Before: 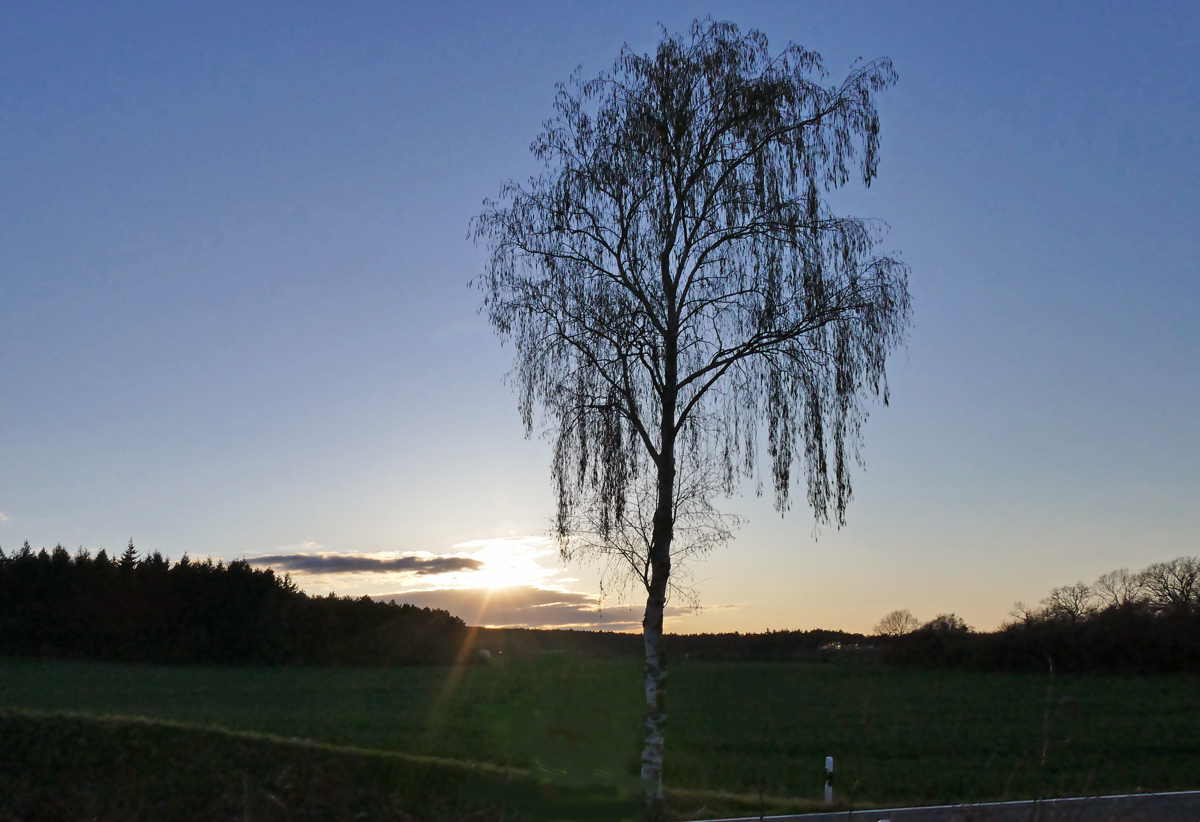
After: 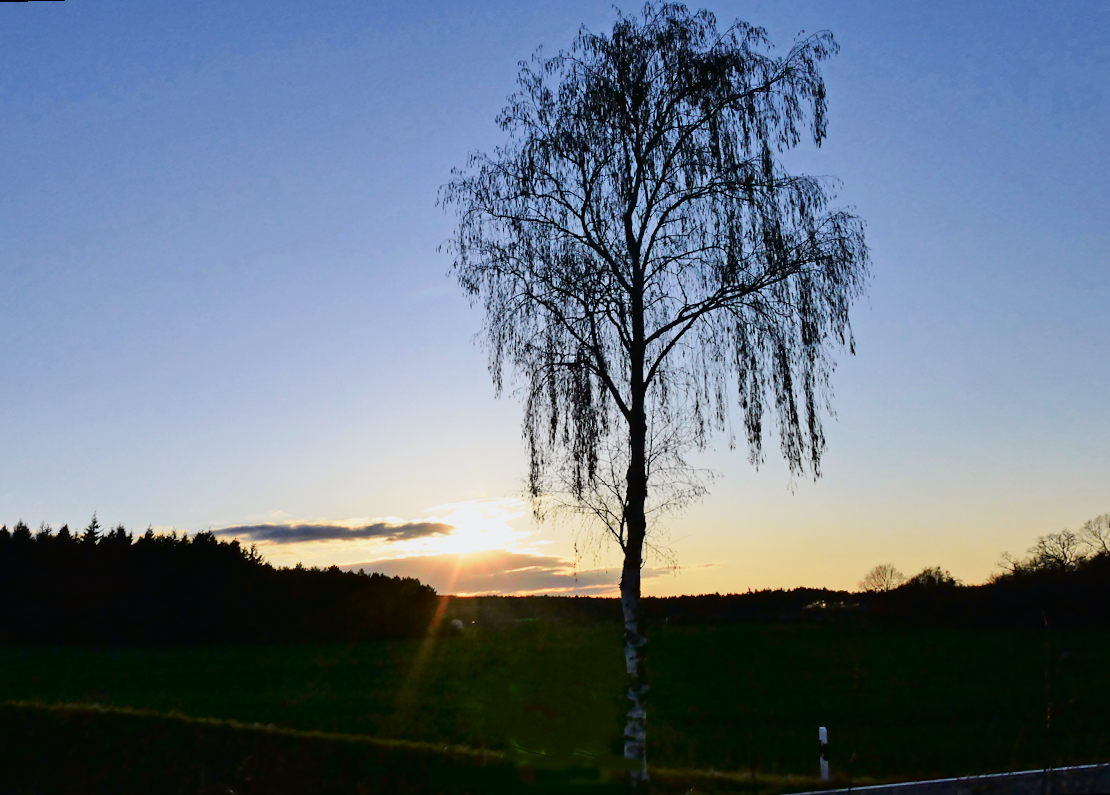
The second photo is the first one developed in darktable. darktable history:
white balance: emerald 1
filmic rgb: black relative exposure -14.19 EV, white relative exposure 3.39 EV, hardness 7.89, preserve chrominance max RGB
rotate and perspective: rotation -1.68°, lens shift (vertical) -0.146, crop left 0.049, crop right 0.912, crop top 0.032, crop bottom 0.96
tone curve: curves: ch0 [(0, 0.01) (0.133, 0.057) (0.338, 0.327) (0.494, 0.55) (0.726, 0.807) (1, 1)]; ch1 [(0, 0) (0.346, 0.324) (0.45, 0.431) (0.5, 0.5) (0.522, 0.517) (0.543, 0.578) (1, 1)]; ch2 [(0, 0) (0.44, 0.424) (0.501, 0.499) (0.564, 0.611) (0.622, 0.667) (0.707, 0.746) (1, 1)], color space Lab, independent channels, preserve colors none
